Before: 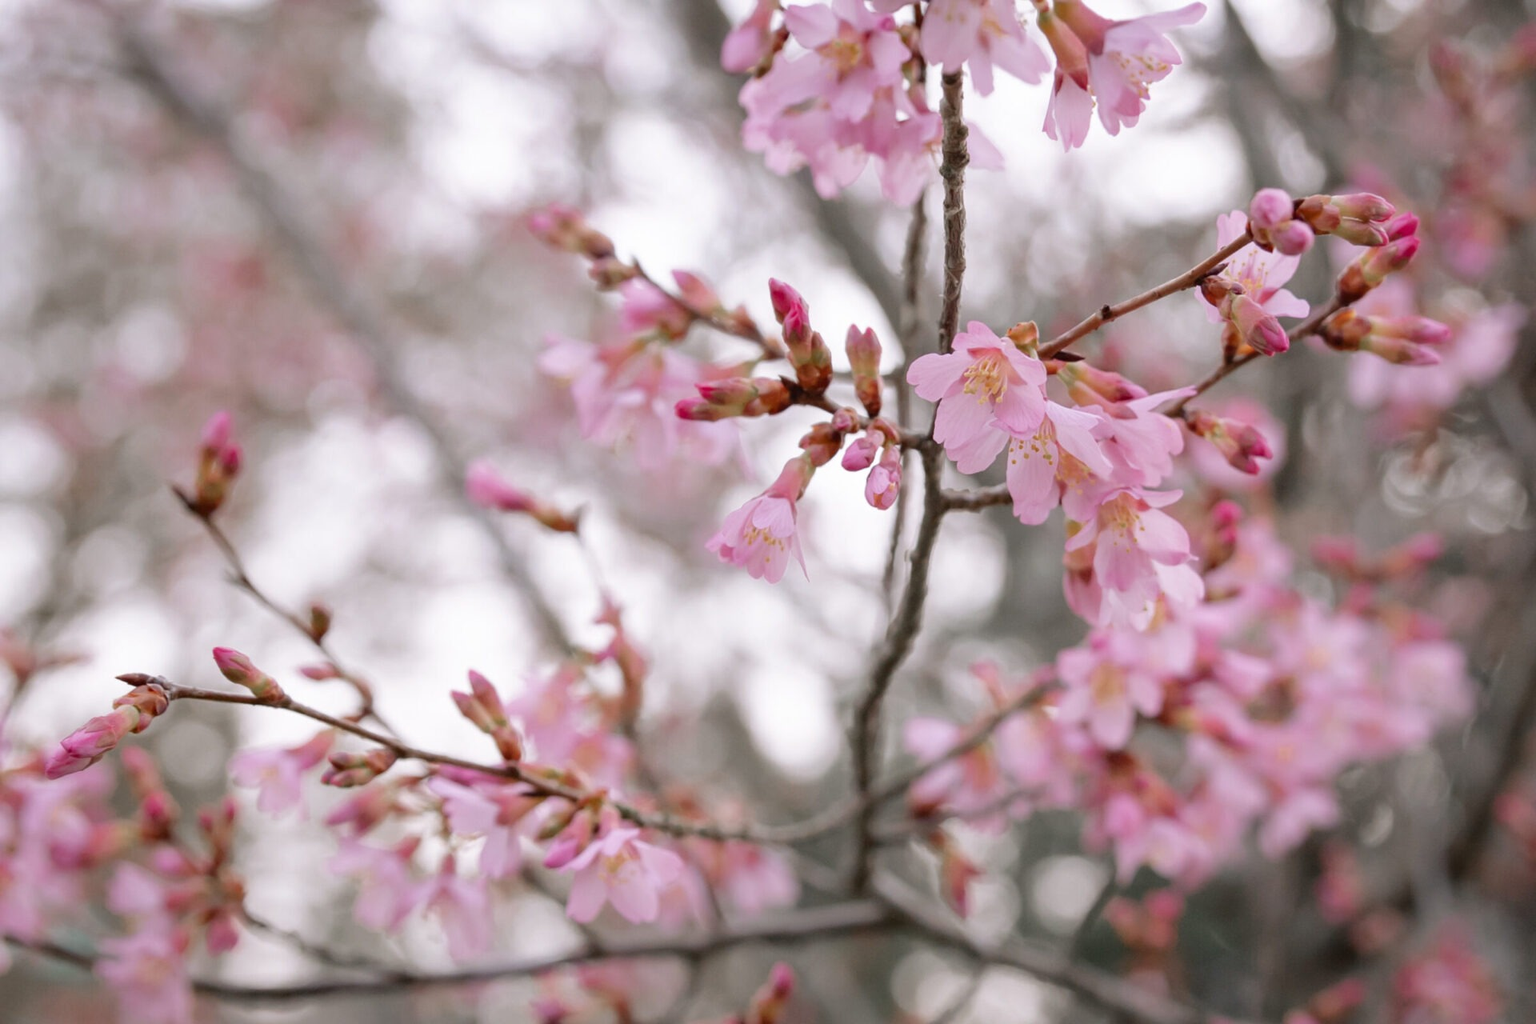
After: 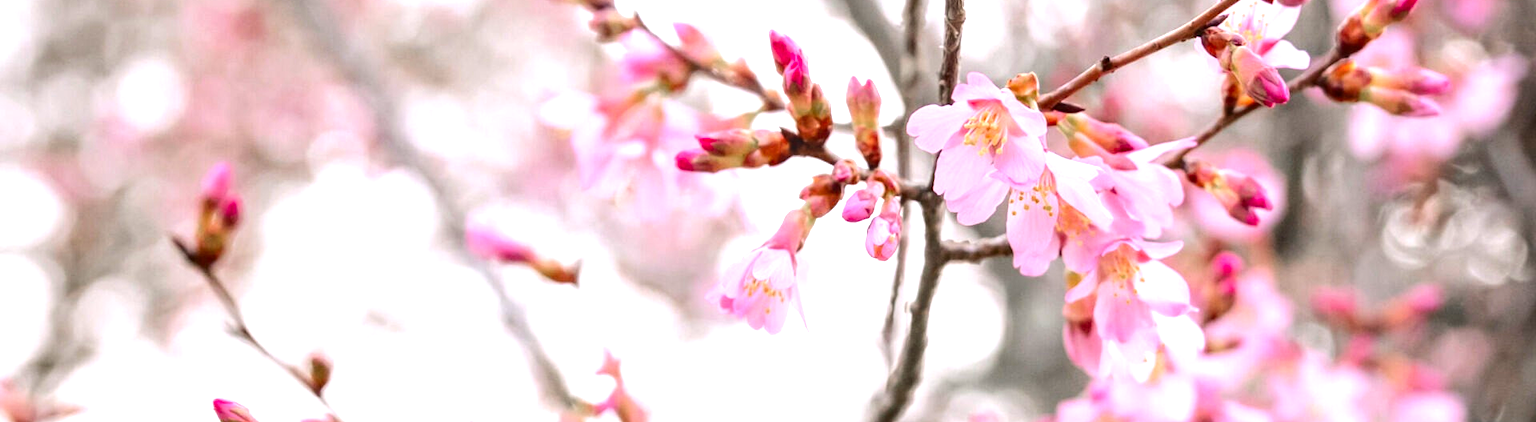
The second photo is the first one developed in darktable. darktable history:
crop and rotate: top 24.304%, bottom 34.373%
tone equalizer: -8 EV -0.397 EV, -7 EV -0.357 EV, -6 EV -0.307 EV, -5 EV -0.2 EV, -3 EV 0.236 EV, -2 EV 0.333 EV, -1 EV 0.398 EV, +0 EV 0.392 EV, edges refinement/feathering 500, mask exposure compensation -1.57 EV, preserve details no
contrast brightness saturation: contrast 0.087, saturation 0.266
exposure: exposure 0.651 EV, compensate highlight preservation false
local contrast: on, module defaults
